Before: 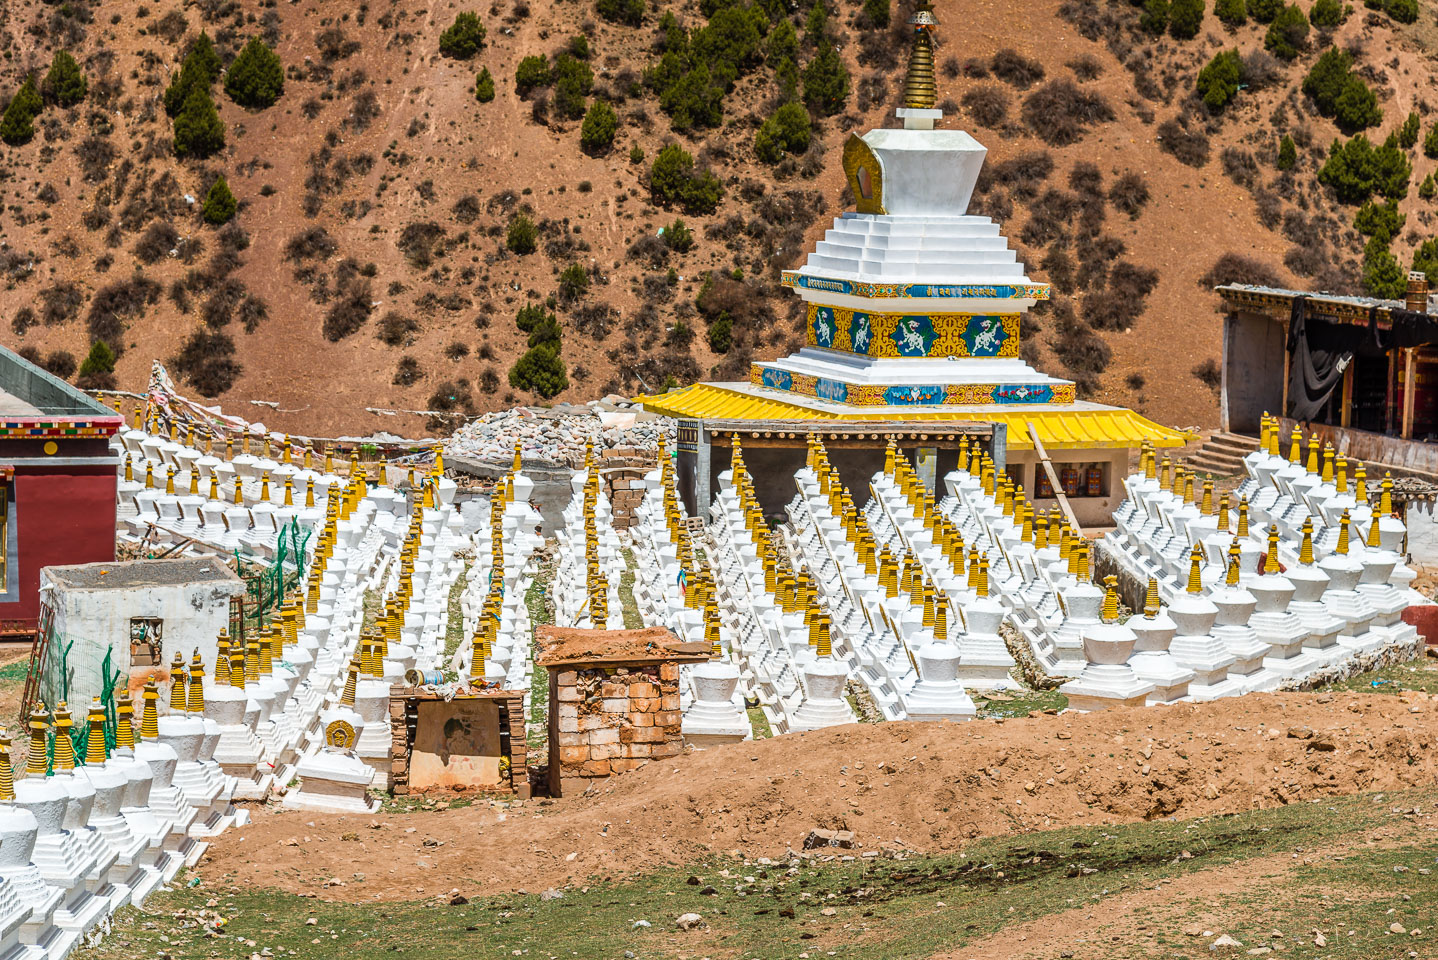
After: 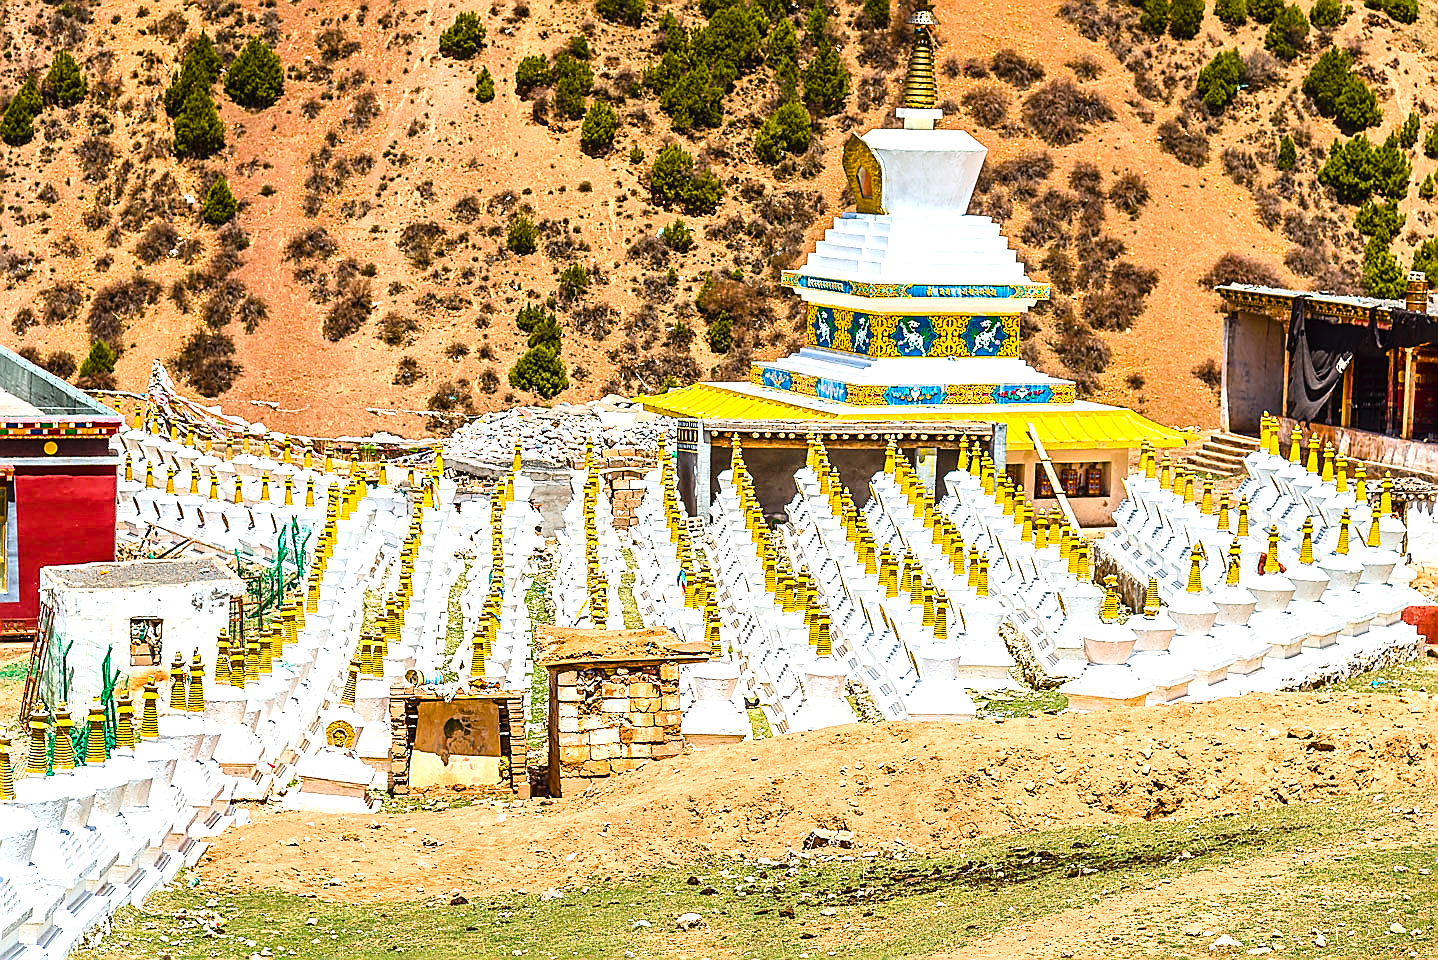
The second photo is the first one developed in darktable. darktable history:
tone equalizer: on, module defaults
tone curve: curves: ch0 [(0, 0.011) (0.139, 0.106) (0.295, 0.271) (0.499, 0.523) (0.739, 0.782) (0.857, 0.879) (1, 0.967)]; ch1 [(0, 0) (0.272, 0.249) (0.388, 0.385) (0.469, 0.456) (0.495, 0.497) (0.524, 0.518) (0.602, 0.623) (0.725, 0.779) (1, 1)]; ch2 [(0, 0) (0.125, 0.089) (0.353, 0.329) (0.443, 0.408) (0.502, 0.499) (0.548, 0.549) (0.608, 0.635) (1, 1)], color space Lab, linked channels, preserve colors none
sharpen: radius 1.373, amount 1.247, threshold 0.693
exposure: black level correction 0, exposure 1.101 EV, compensate highlight preservation false
color balance rgb: perceptual saturation grading › global saturation 35.075%, perceptual saturation grading › highlights -29.803%, perceptual saturation grading › shadows 34.961%, global vibrance 20%
